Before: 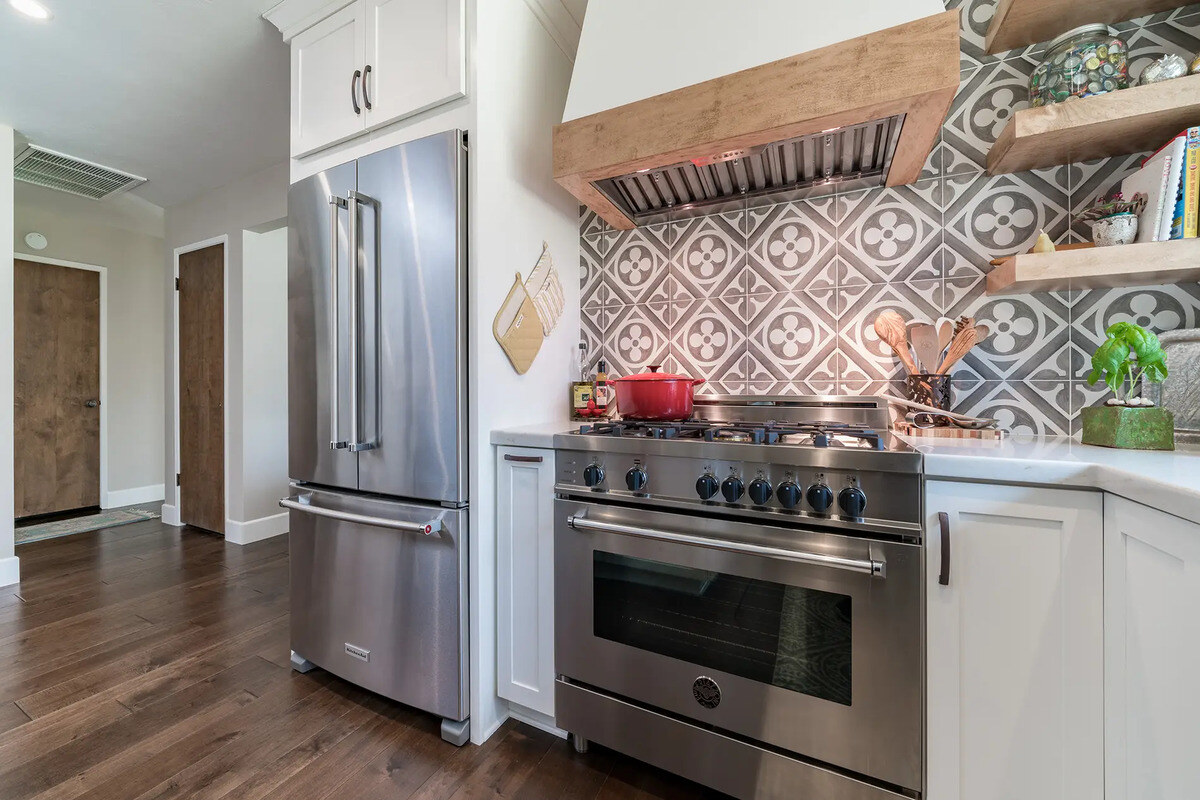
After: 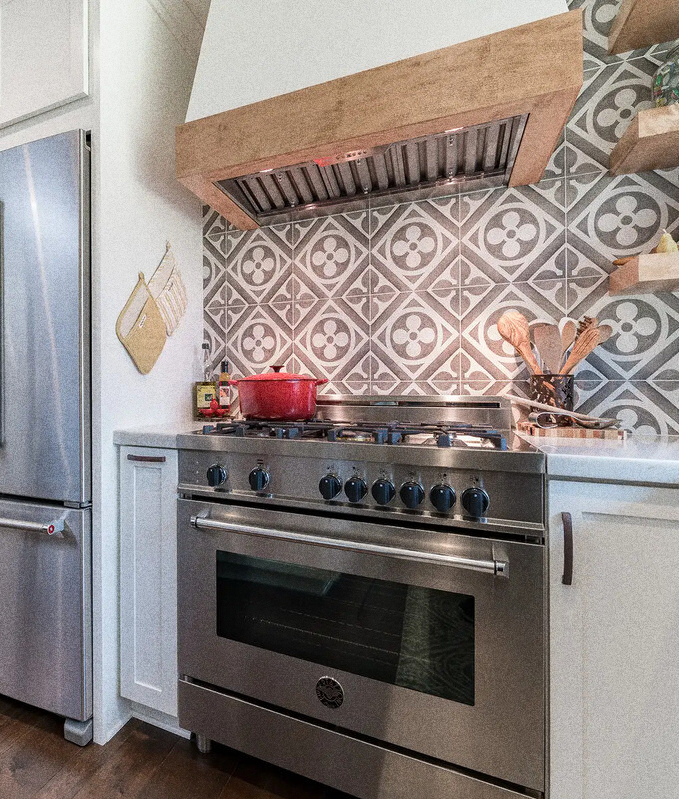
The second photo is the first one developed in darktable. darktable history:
crop: left 31.458%, top 0%, right 11.876%
grain: coarseness 0.09 ISO, strength 40%
